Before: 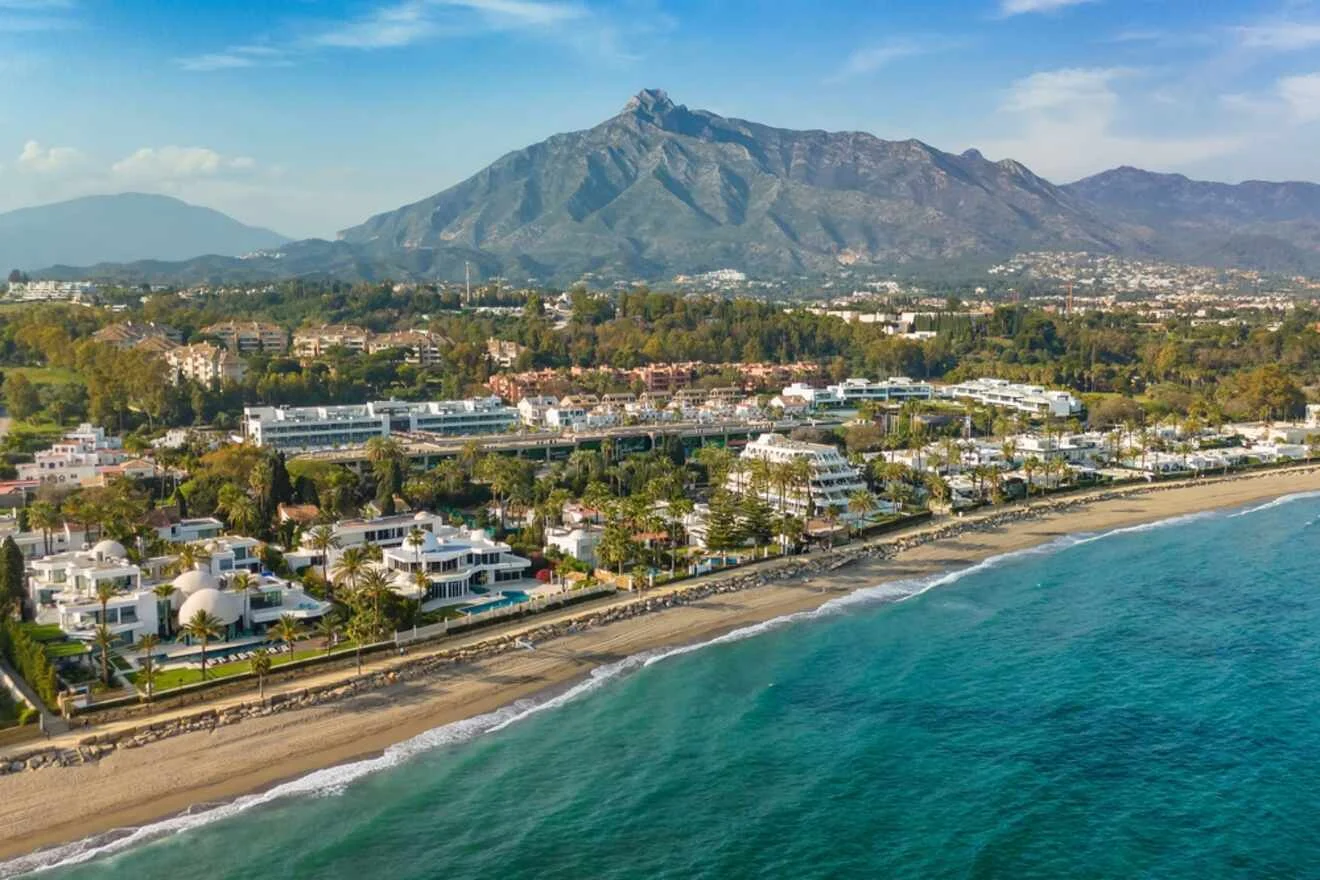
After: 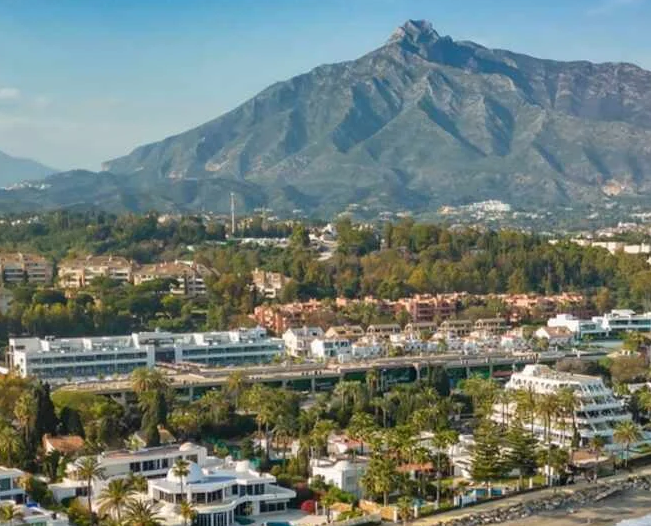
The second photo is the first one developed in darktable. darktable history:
crop: left 17.855%, top 7.855%, right 32.814%, bottom 32.318%
shadows and highlights: soften with gaussian
